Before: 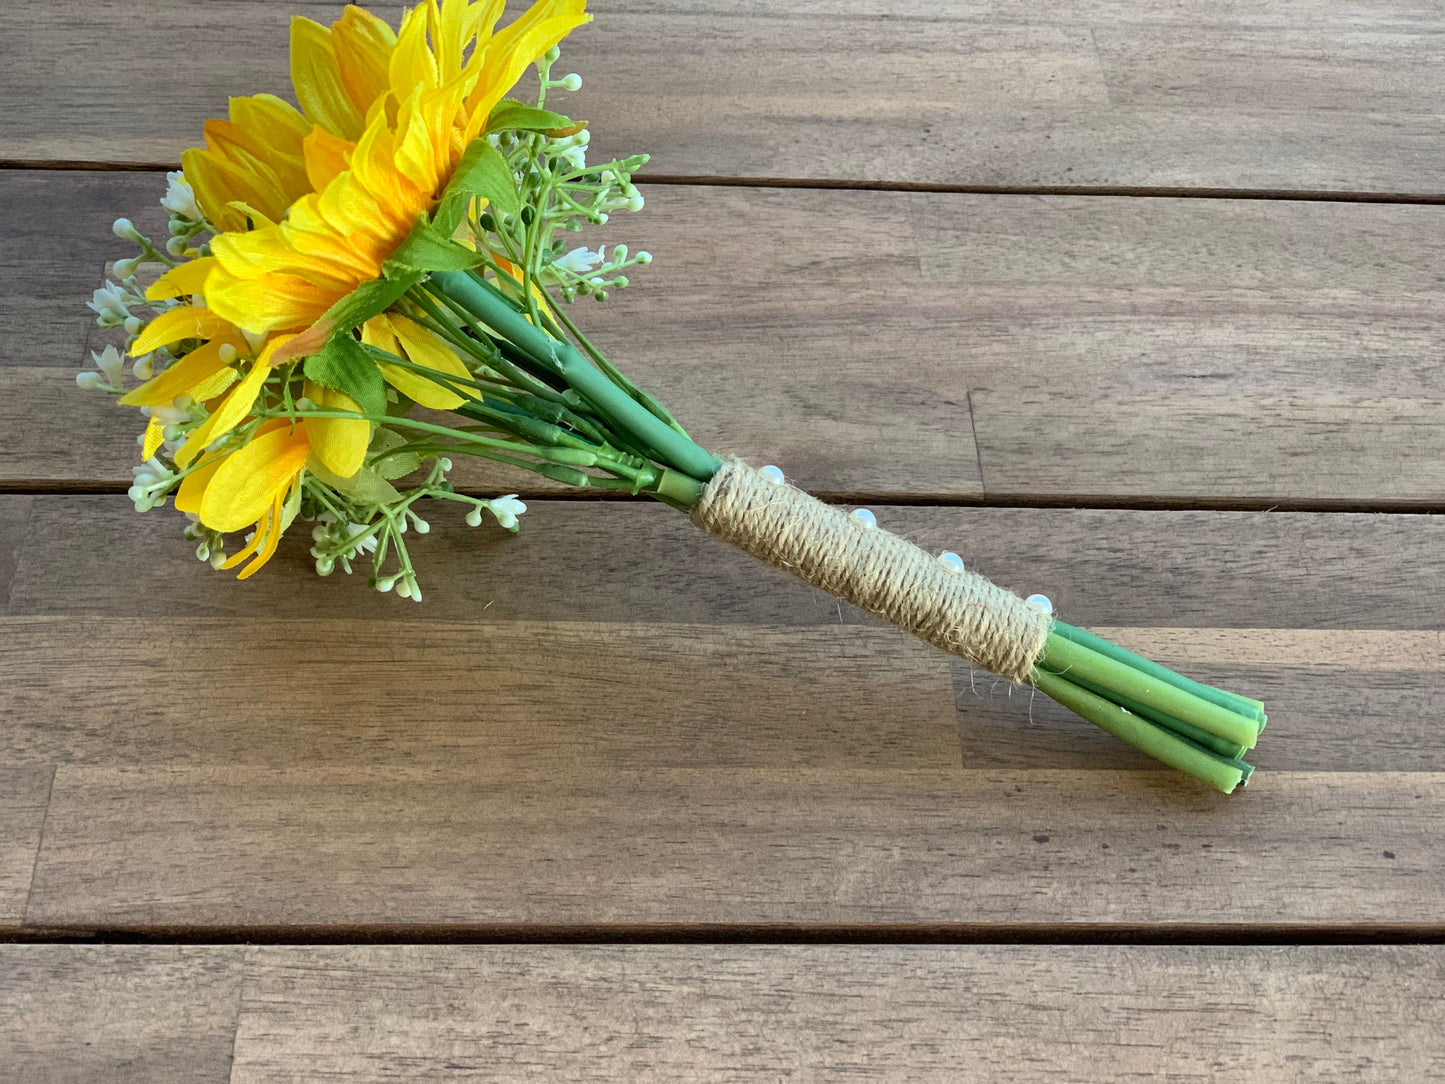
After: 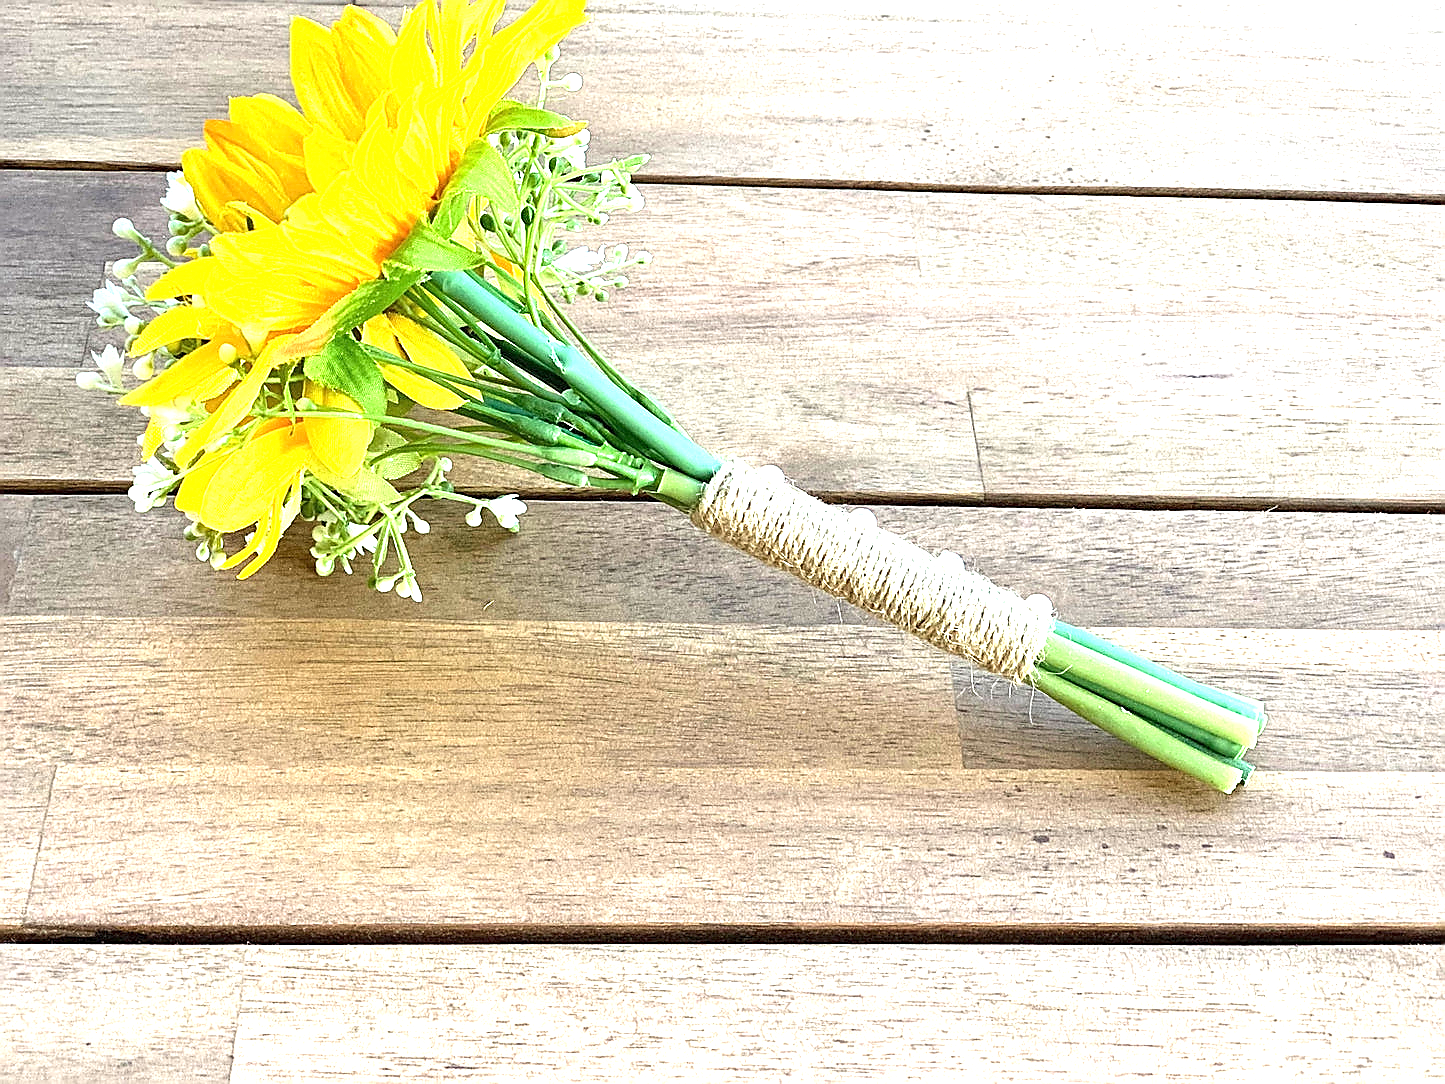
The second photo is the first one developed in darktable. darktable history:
sharpen: radius 1.397, amount 1.254, threshold 0.748
exposure: black level correction 0, exposure 1.753 EV, compensate highlight preservation false
